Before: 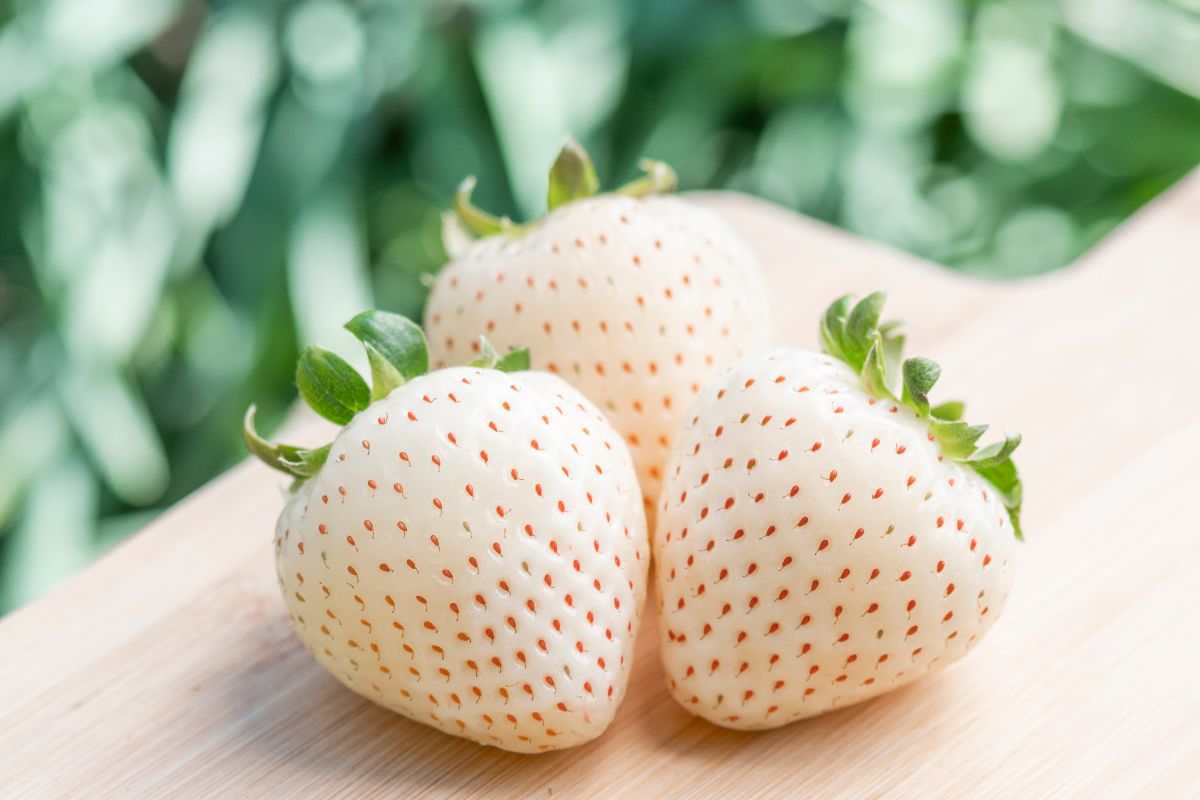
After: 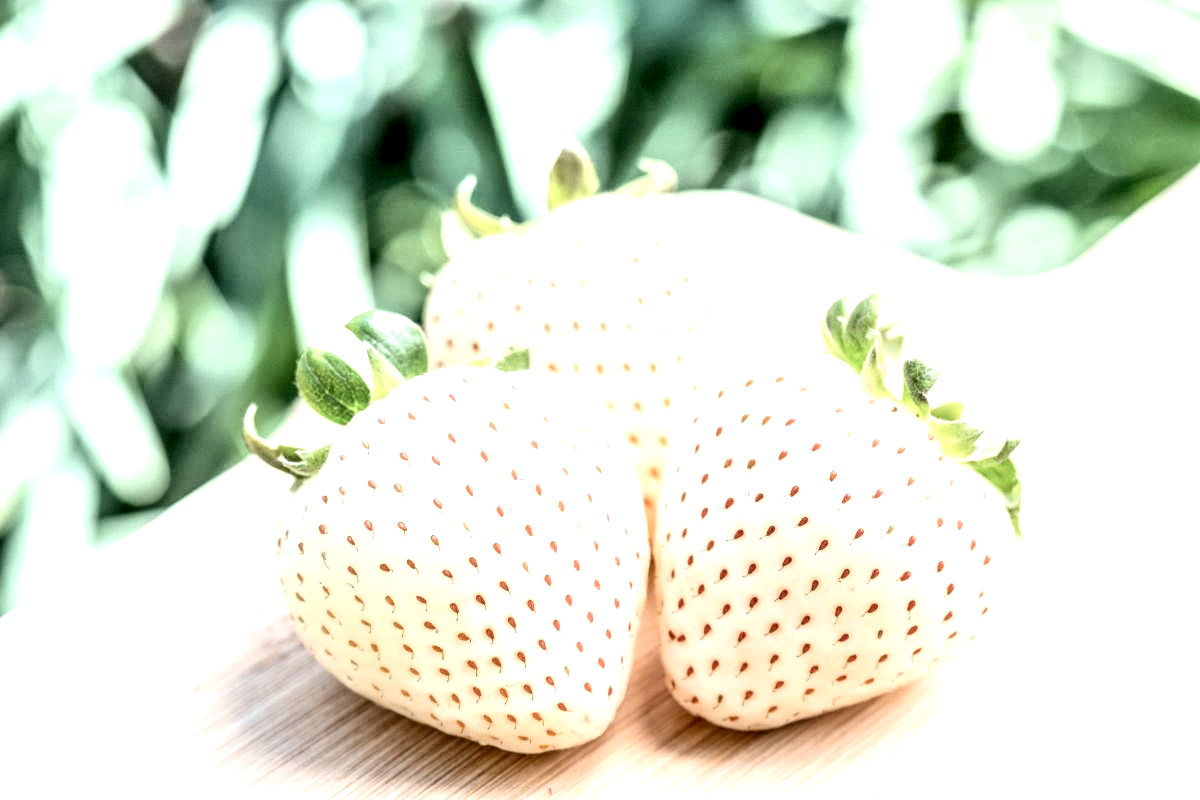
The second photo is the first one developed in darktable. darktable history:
local contrast: highlights 19%, detail 186%
exposure: exposure 1.137 EV, compensate highlight preservation false
contrast brightness saturation: contrast 0.25, saturation -0.31
